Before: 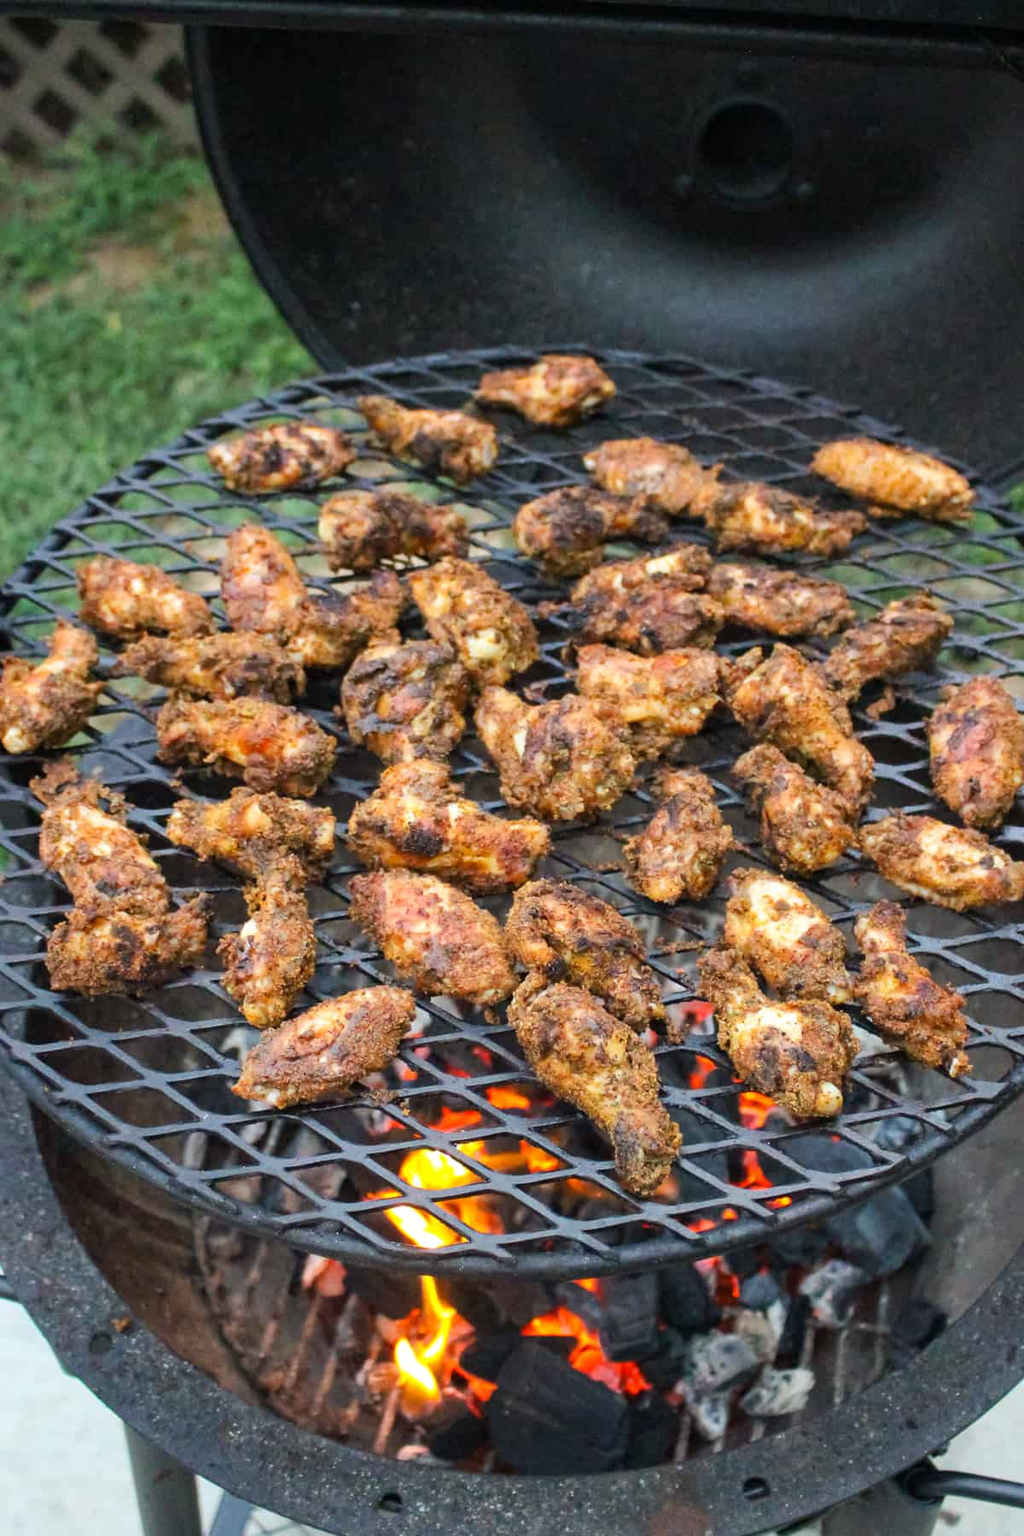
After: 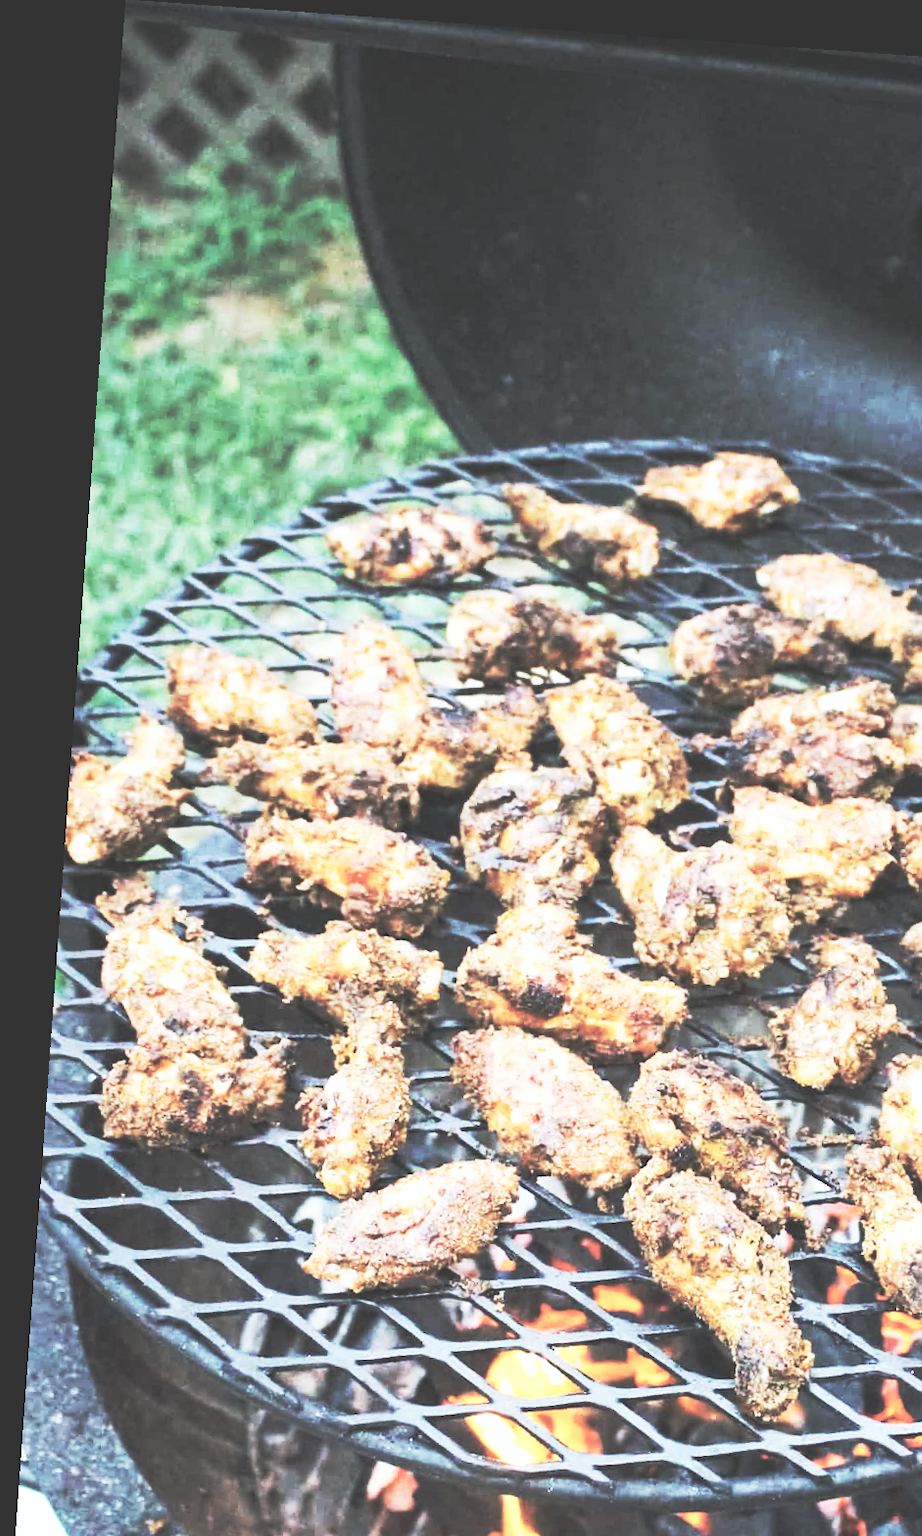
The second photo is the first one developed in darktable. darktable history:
color calibration: illuminant F (fluorescent), F source F9 (Cool White Deluxe 4150 K) – high CRI, x 0.374, y 0.373, temperature 4158.34 K
rotate and perspective: rotation 4.1°, automatic cropping off
contrast brightness saturation: brightness 0.18, saturation -0.5
base curve: curves: ch0 [(0, 0.015) (0.085, 0.116) (0.134, 0.298) (0.19, 0.545) (0.296, 0.764) (0.599, 0.982) (1, 1)], preserve colors none
crop: right 28.885%, bottom 16.626%
